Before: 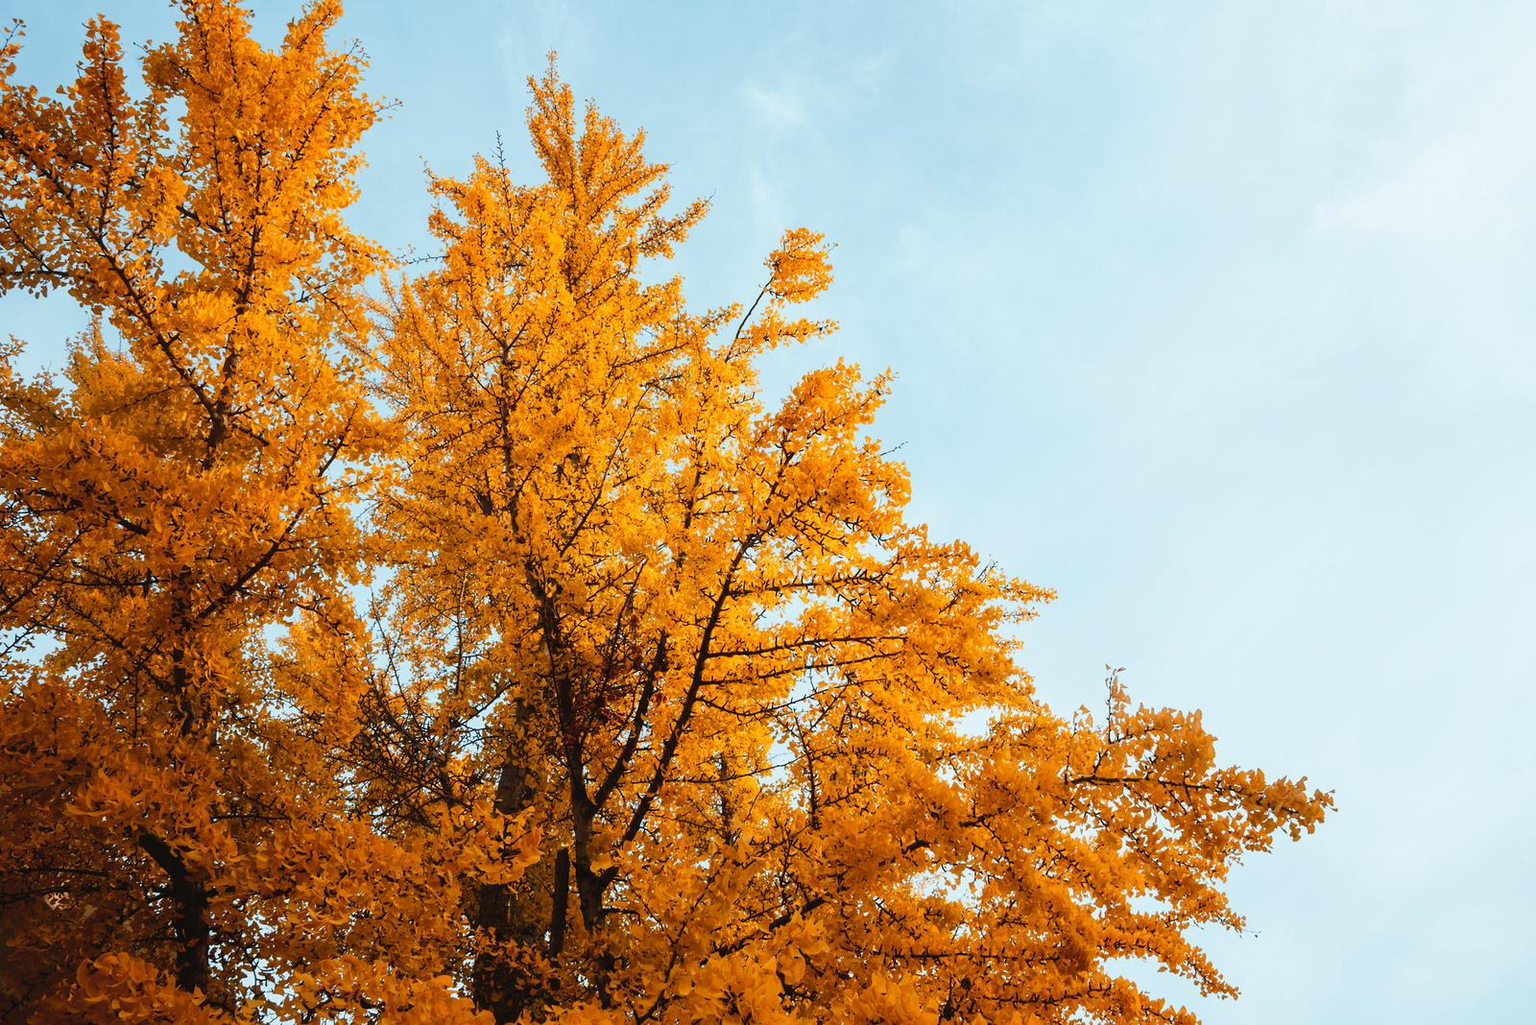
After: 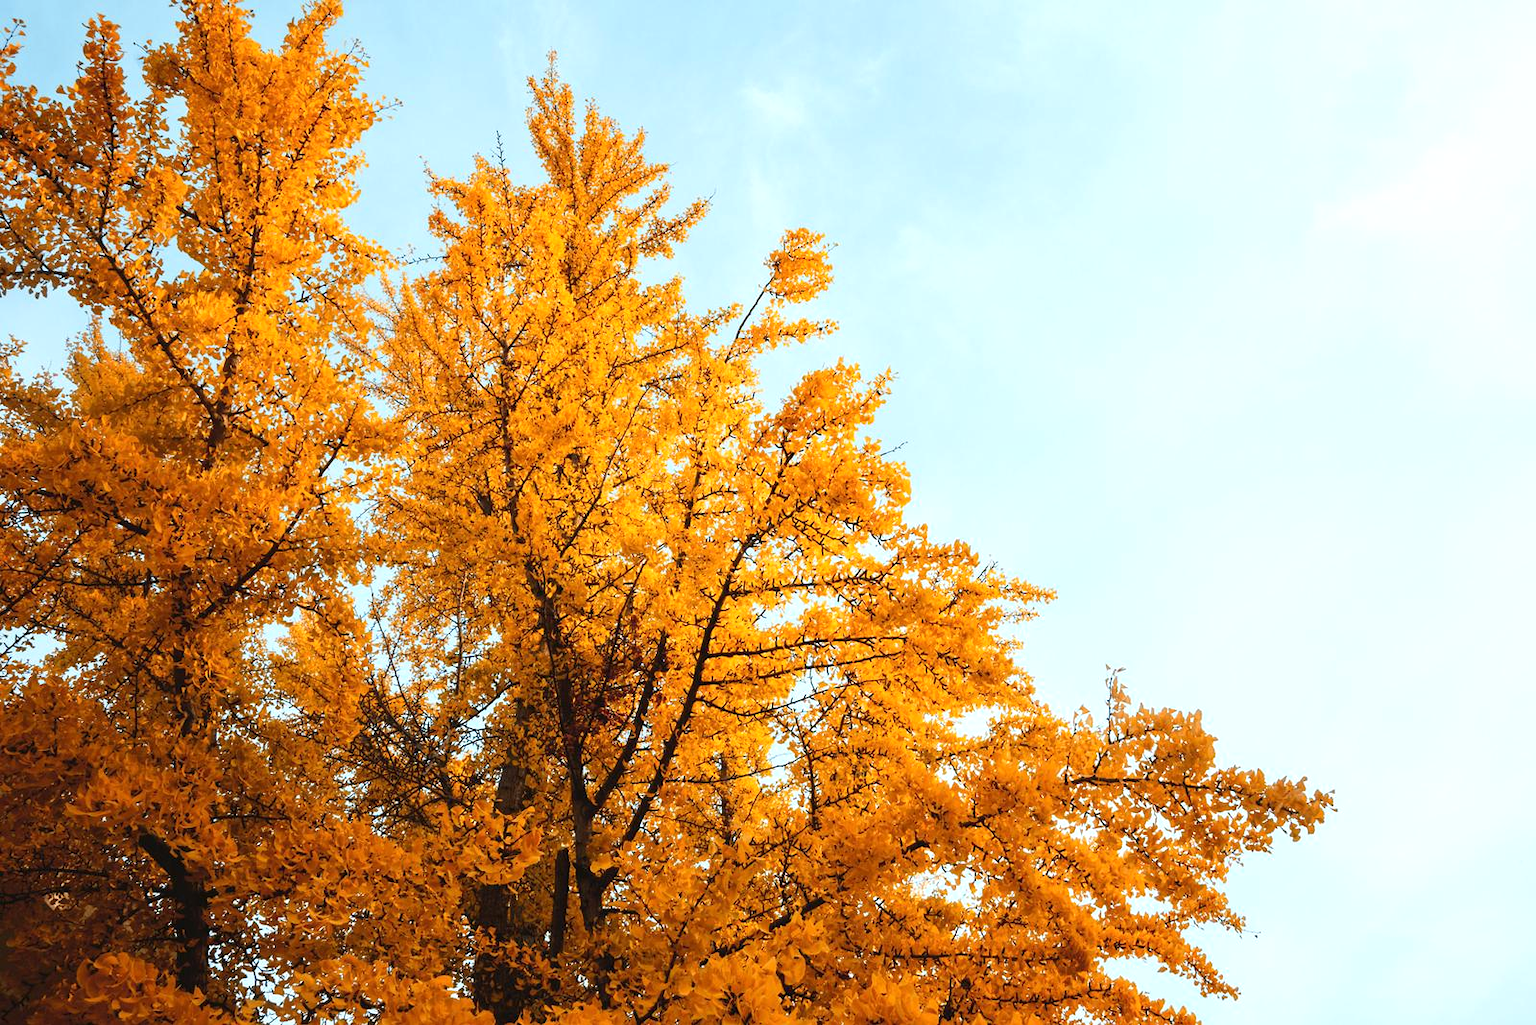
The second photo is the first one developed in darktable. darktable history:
exposure: exposure 0.3 EV, compensate highlight preservation false
rotate and perspective: crop left 0, crop top 0
base curve: curves: ch0 [(0, 0) (0.297, 0.298) (1, 1)], preserve colors none
tone equalizer: on, module defaults
